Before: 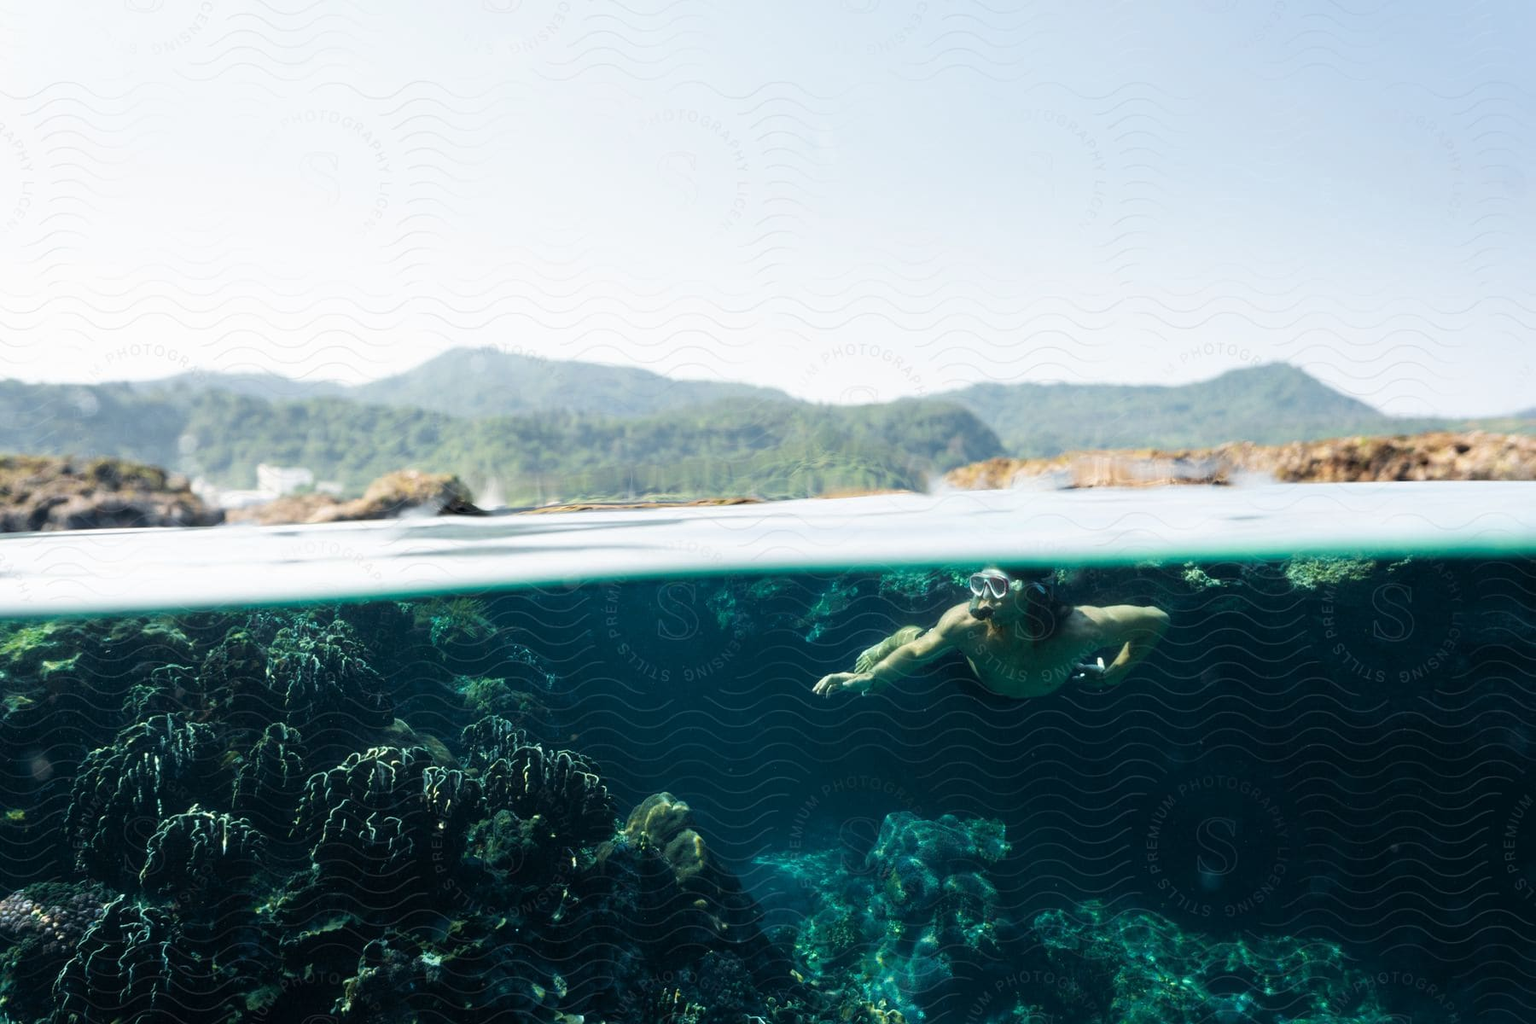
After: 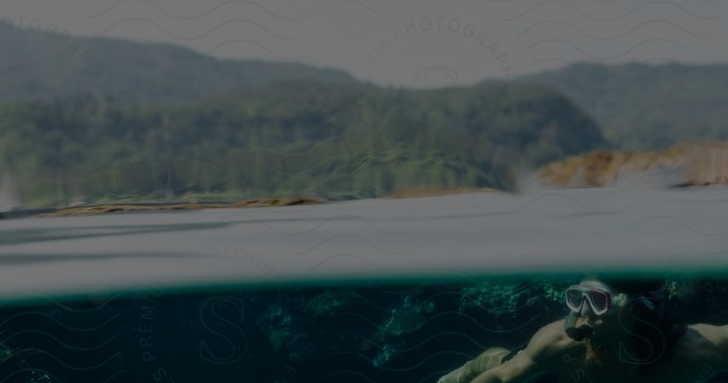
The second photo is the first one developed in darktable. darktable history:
exposure: exposure -2.446 EV, compensate highlight preservation false
crop: left 31.751%, top 32.172%, right 27.8%, bottom 35.83%
